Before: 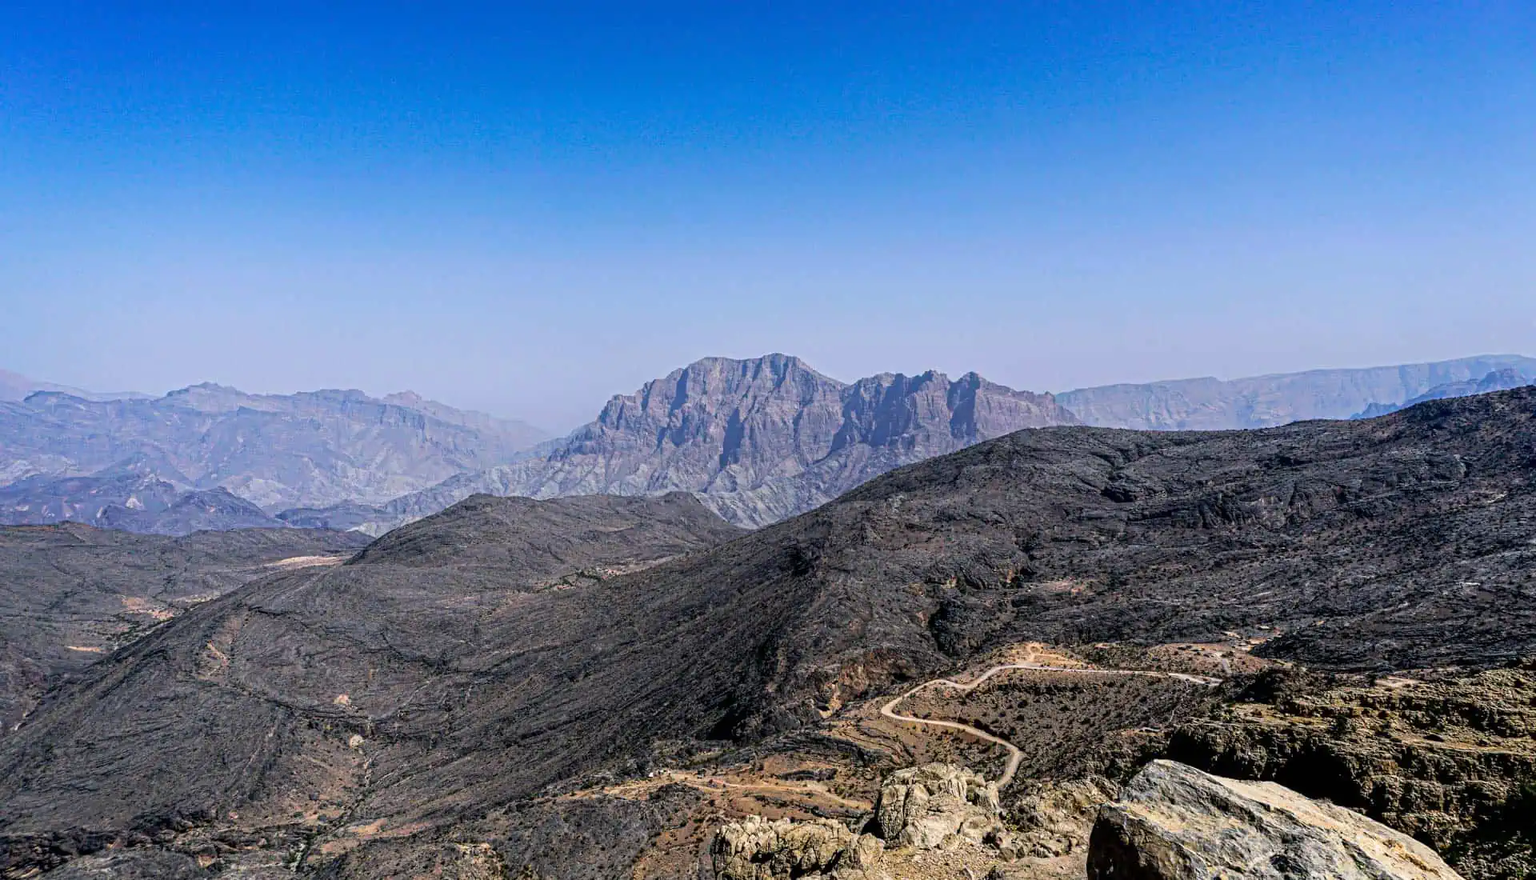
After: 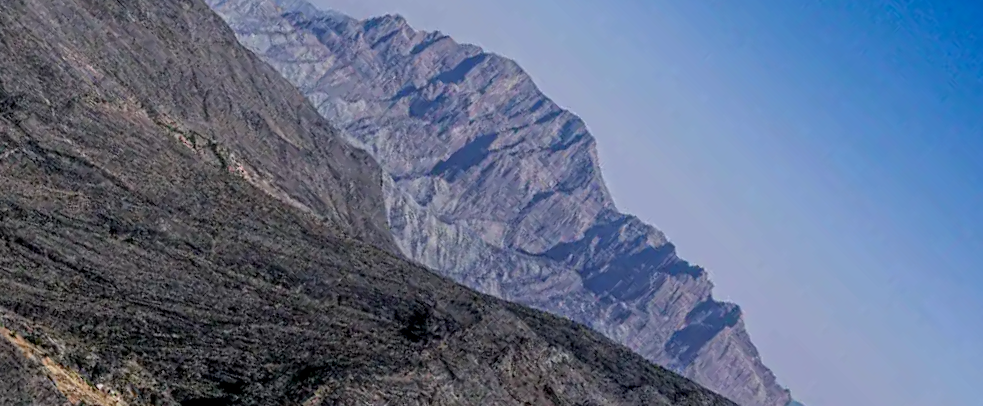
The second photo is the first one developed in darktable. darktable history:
crop and rotate: angle -44.36°, top 16.808%, right 0.91%, bottom 11.696%
local contrast: on, module defaults
exposure: compensate highlight preservation false
tone equalizer: -8 EV 0.252 EV, -7 EV 0.421 EV, -6 EV 0.418 EV, -5 EV 0.244 EV, -3 EV -0.268 EV, -2 EV -0.42 EV, -1 EV -0.421 EV, +0 EV -0.238 EV, edges refinement/feathering 500, mask exposure compensation -1.57 EV, preserve details guided filter
